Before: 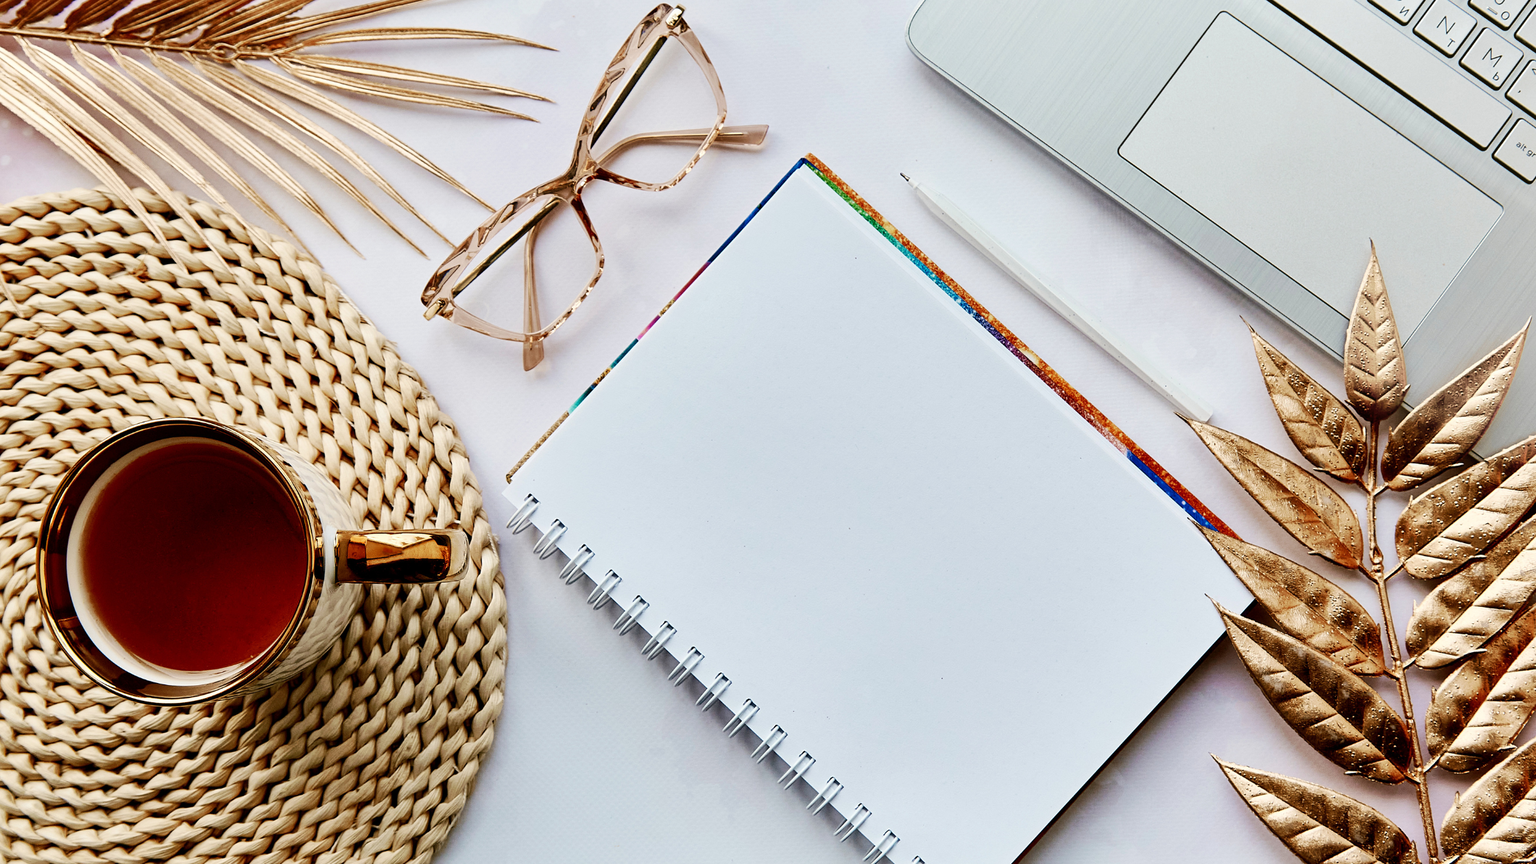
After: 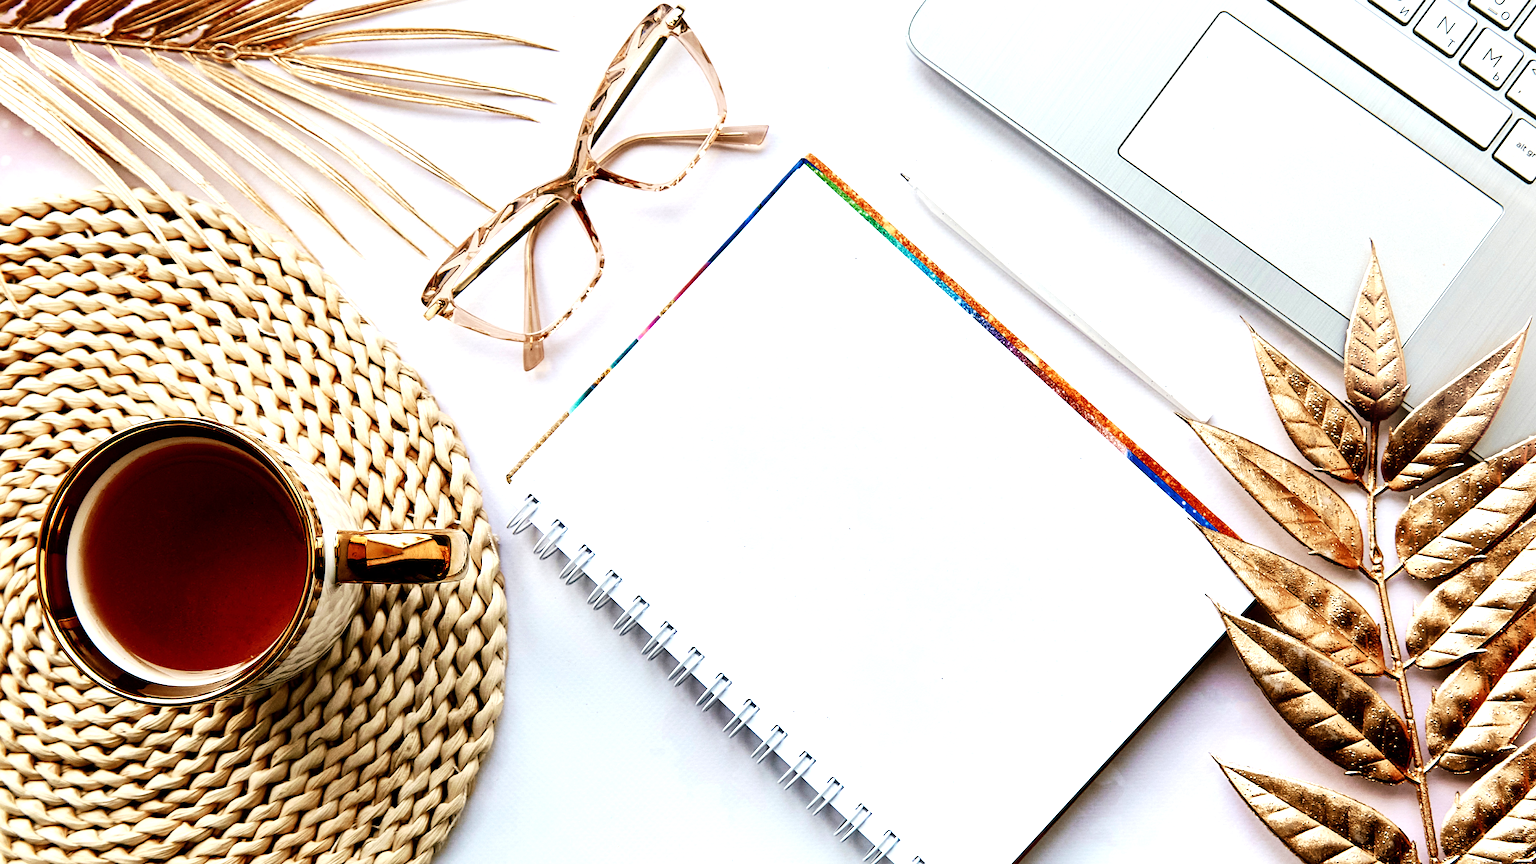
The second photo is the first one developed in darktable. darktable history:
tone equalizer: -8 EV -0.734 EV, -7 EV -0.723 EV, -6 EV -0.562 EV, -5 EV -0.403 EV, -3 EV 0.389 EV, -2 EV 0.6 EV, -1 EV 0.688 EV, +0 EV 0.72 EV, luminance estimator HSV value / RGB max
exposure: exposure -0.04 EV, compensate exposure bias true, compensate highlight preservation false
